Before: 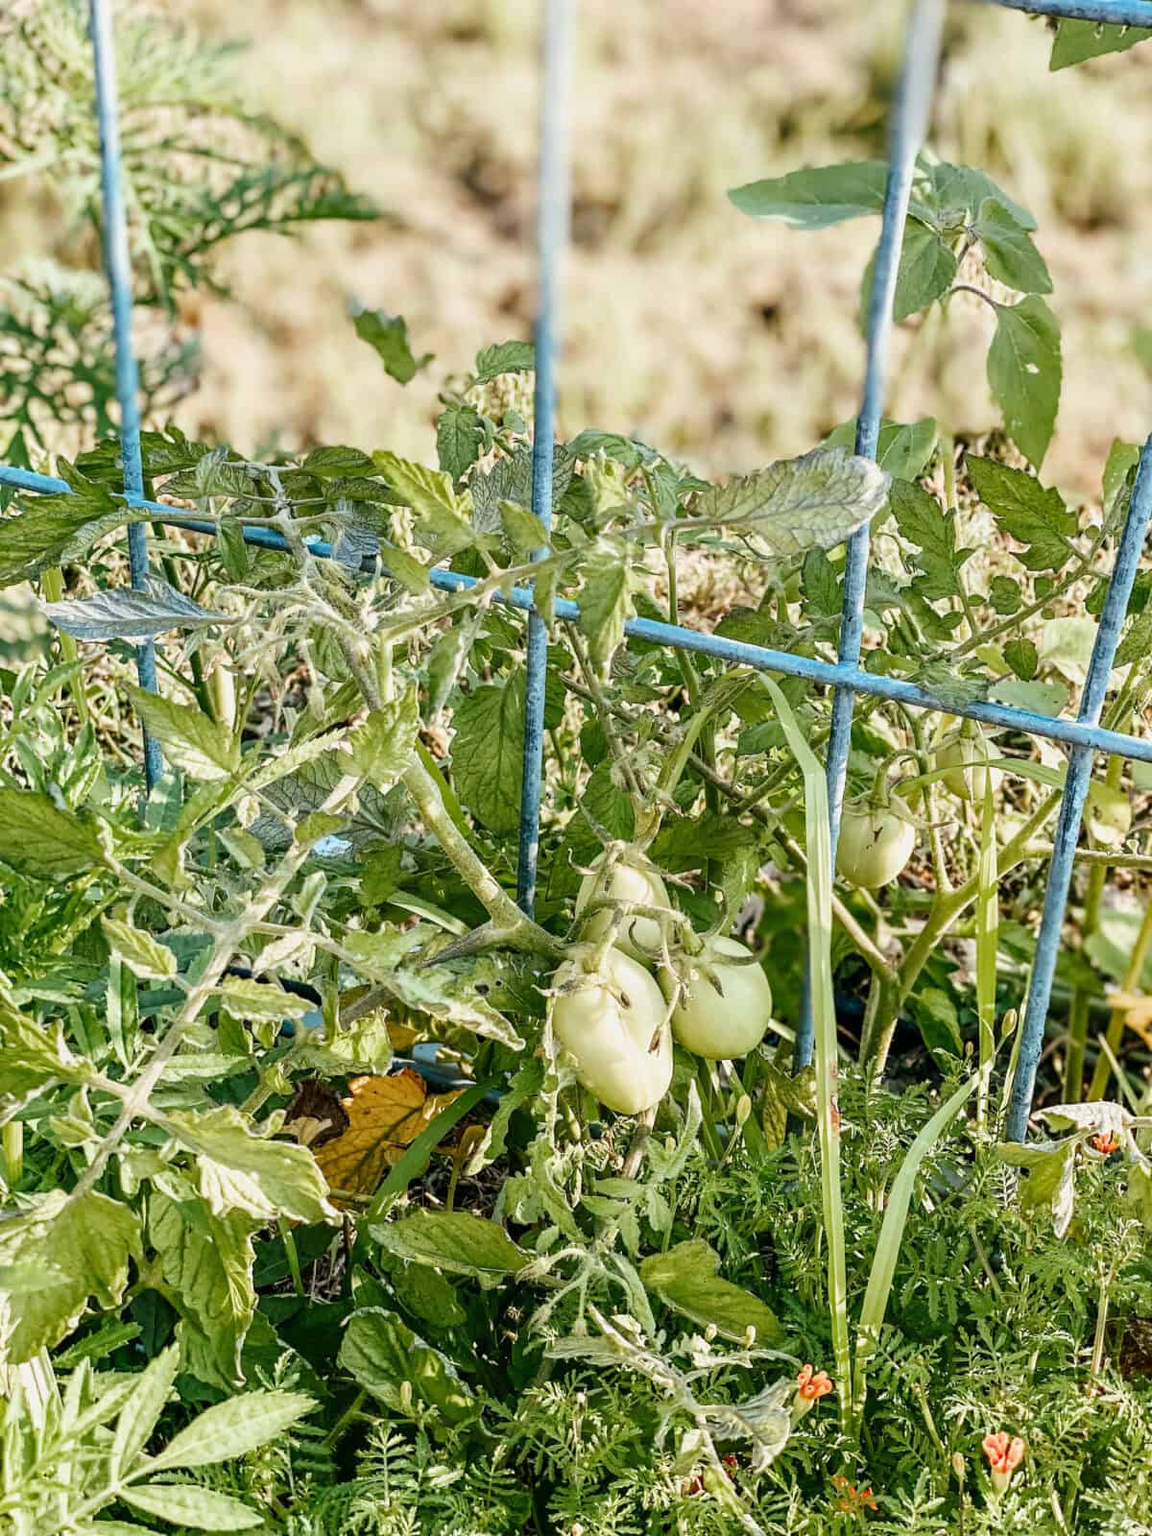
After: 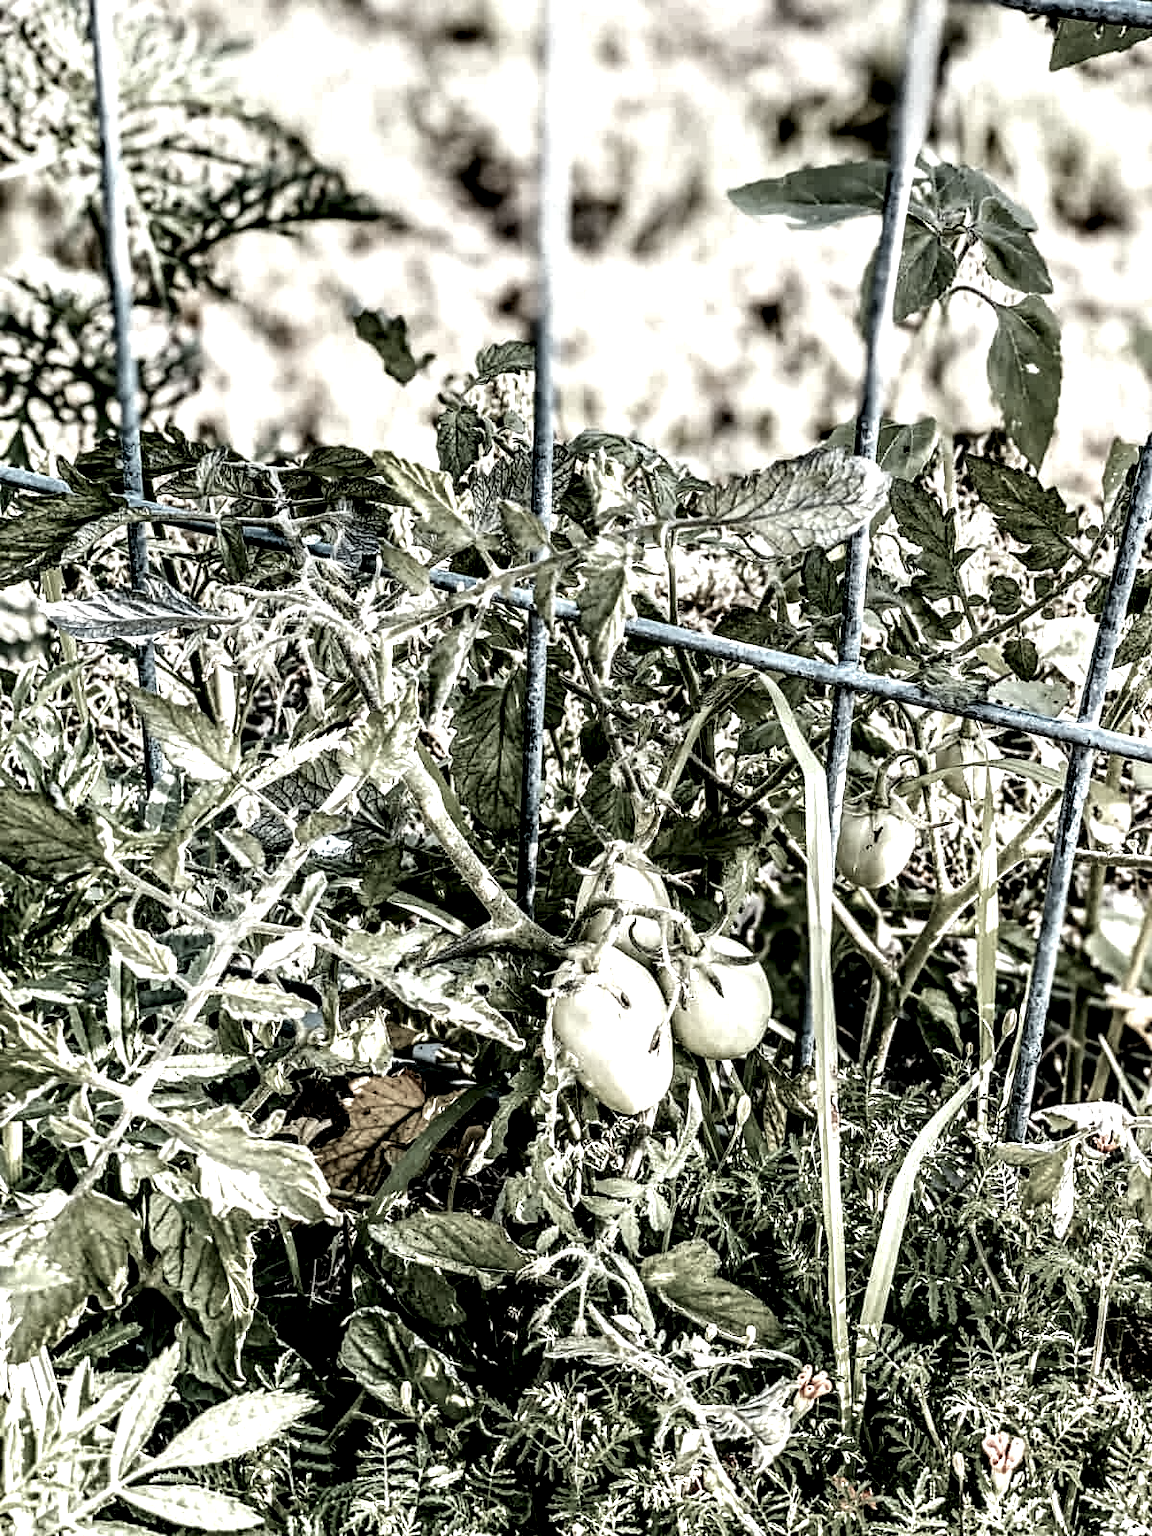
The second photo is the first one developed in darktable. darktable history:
color correction: highlights b* -0.024, saturation 0.324
local contrast: highlights 111%, shadows 43%, detail 292%
